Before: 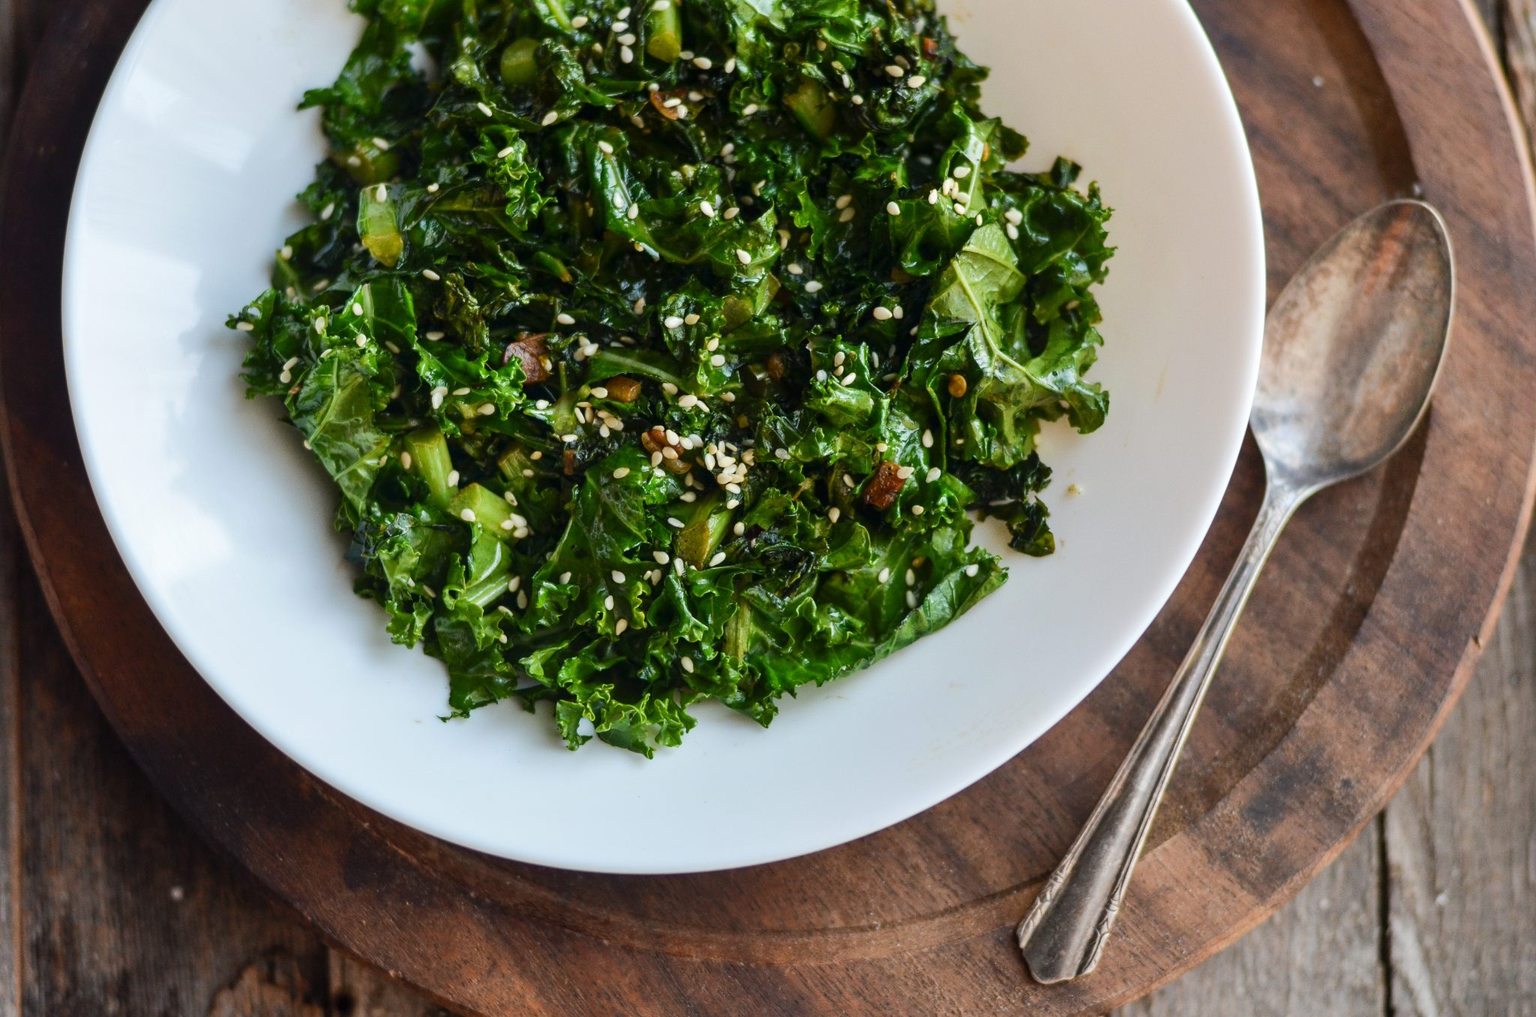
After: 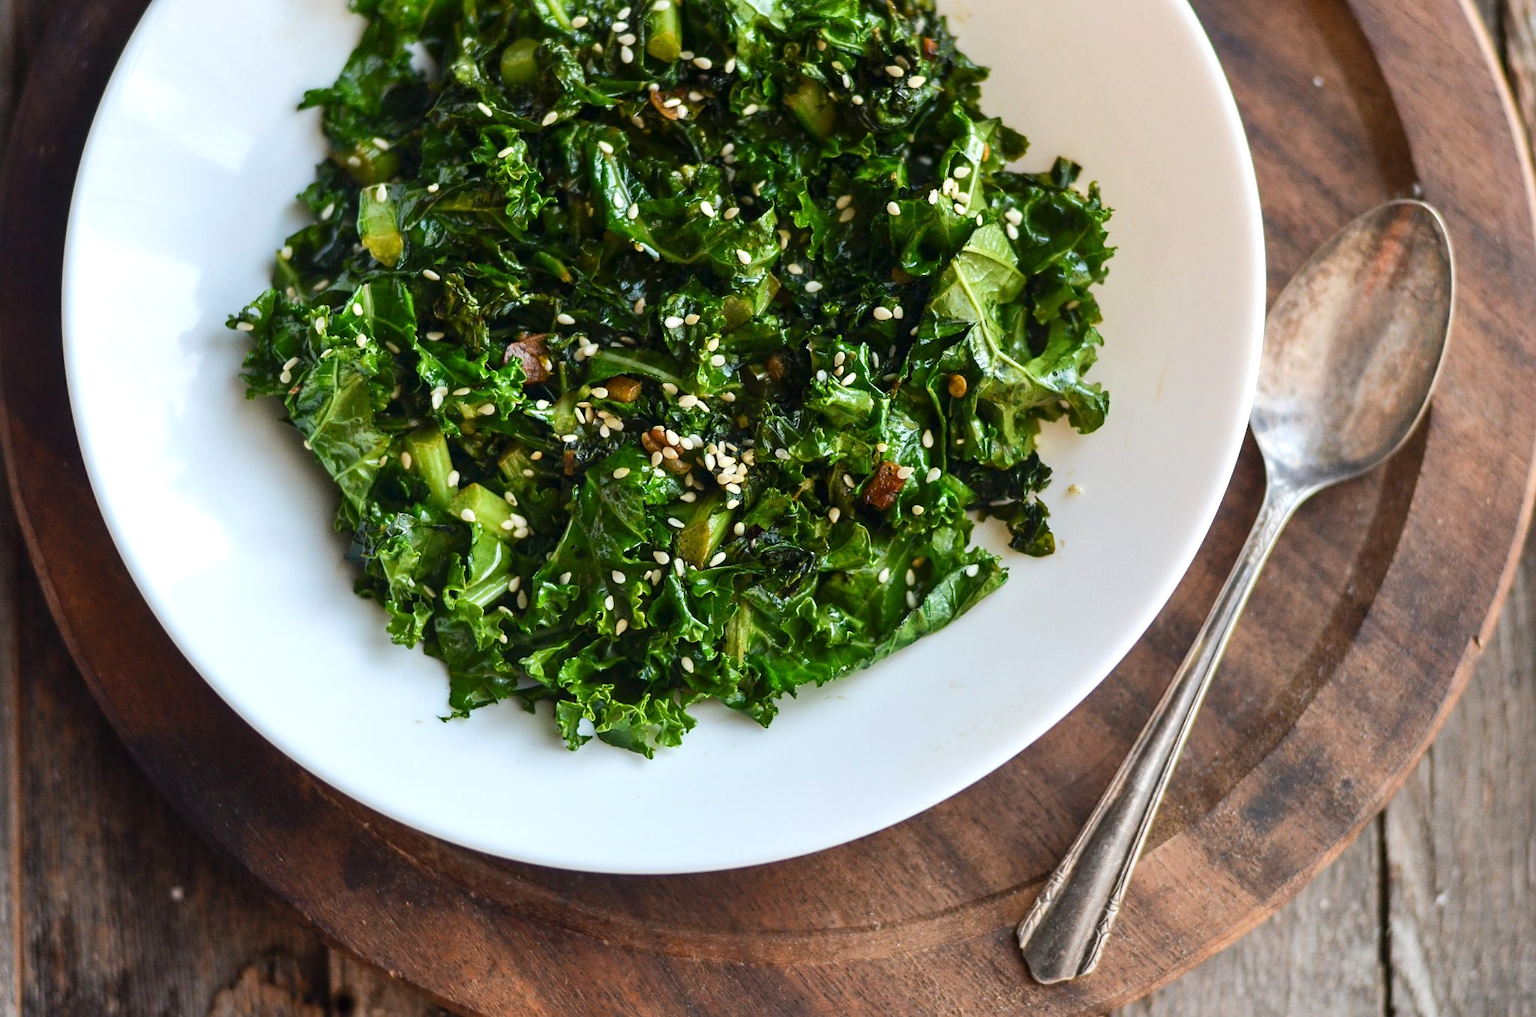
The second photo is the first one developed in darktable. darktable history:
exposure: exposure 0.29 EV, compensate highlight preservation false
sharpen: amount 0.2
